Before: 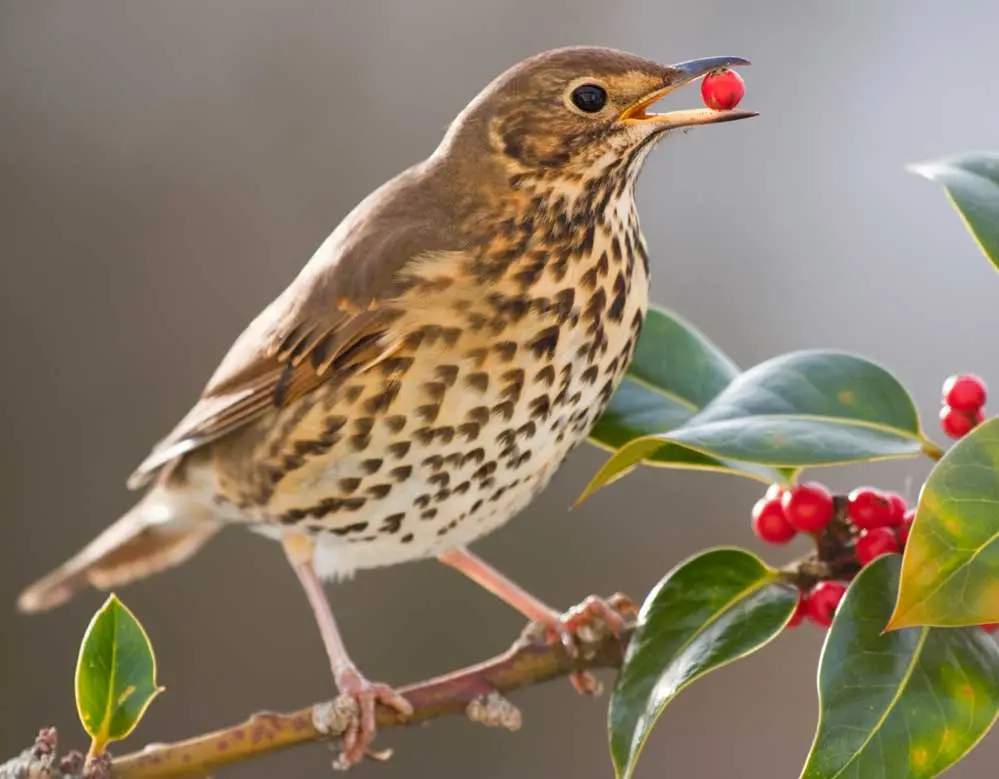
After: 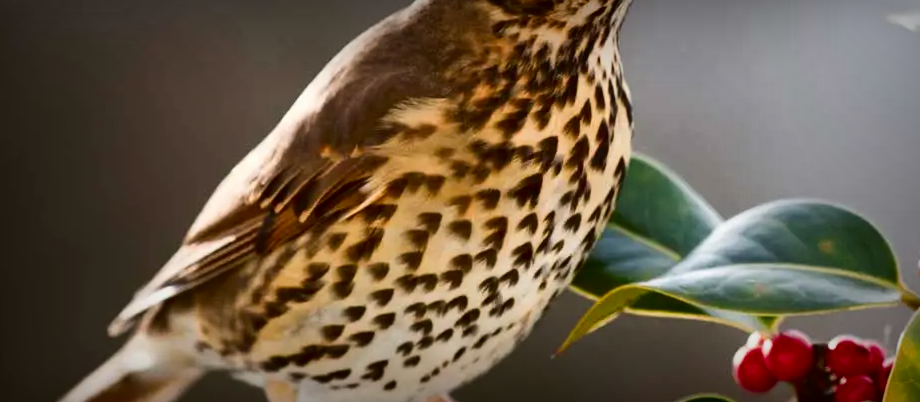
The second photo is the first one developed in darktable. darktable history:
vignetting: fall-off start 53.2%, brightness -0.594, saturation 0, automatic ratio true, width/height ratio 1.313, shape 0.22, unbound false
rotate and perspective: rotation 0.174°, lens shift (vertical) 0.013, lens shift (horizontal) 0.019, shear 0.001, automatic cropping original format, crop left 0.007, crop right 0.991, crop top 0.016, crop bottom 0.997
contrast brightness saturation: contrast 0.24, brightness -0.24, saturation 0.14
crop: left 1.744%, top 19.225%, right 5.069%, bottom 28.357%
